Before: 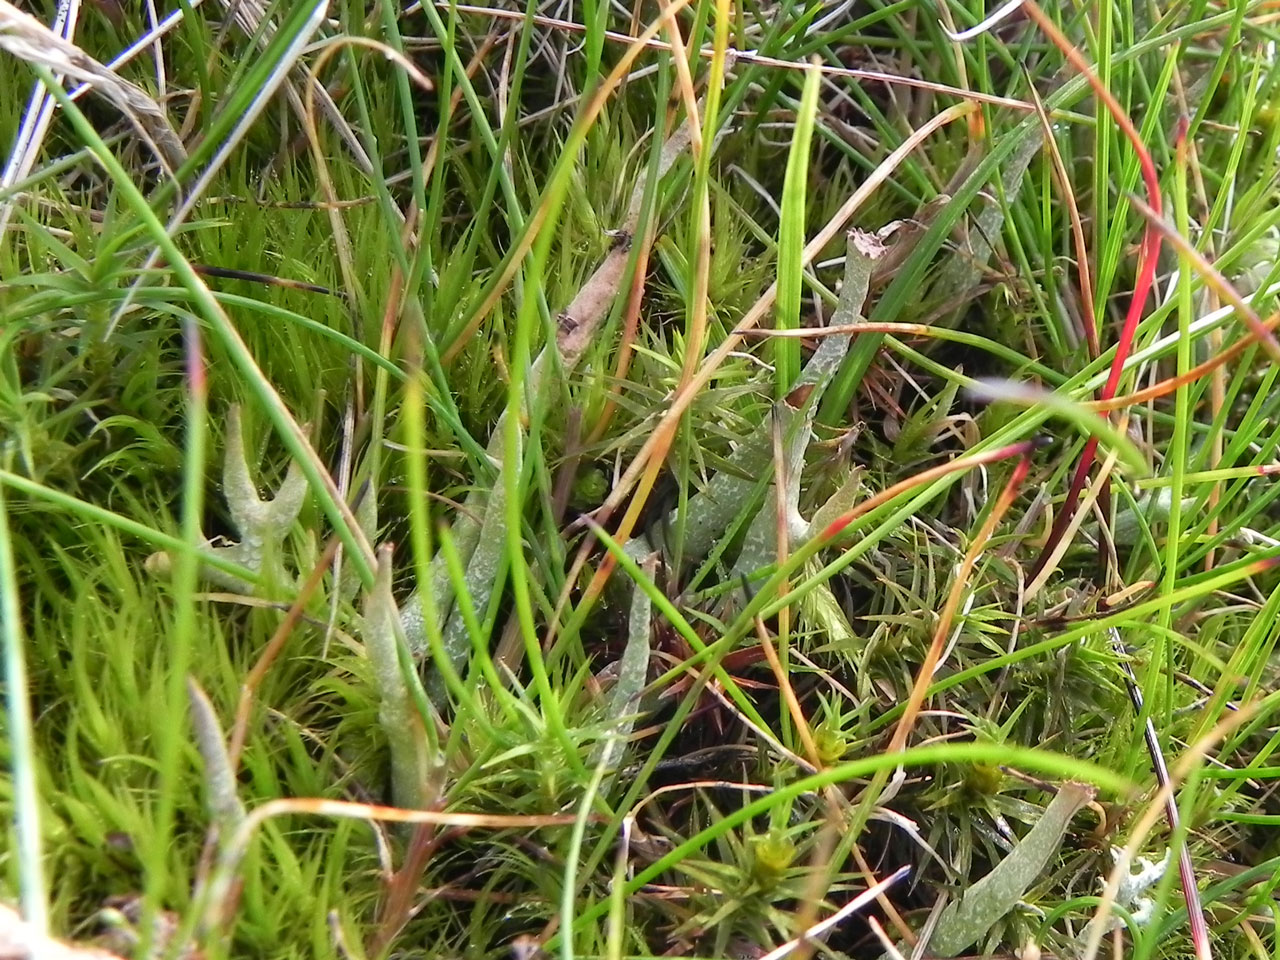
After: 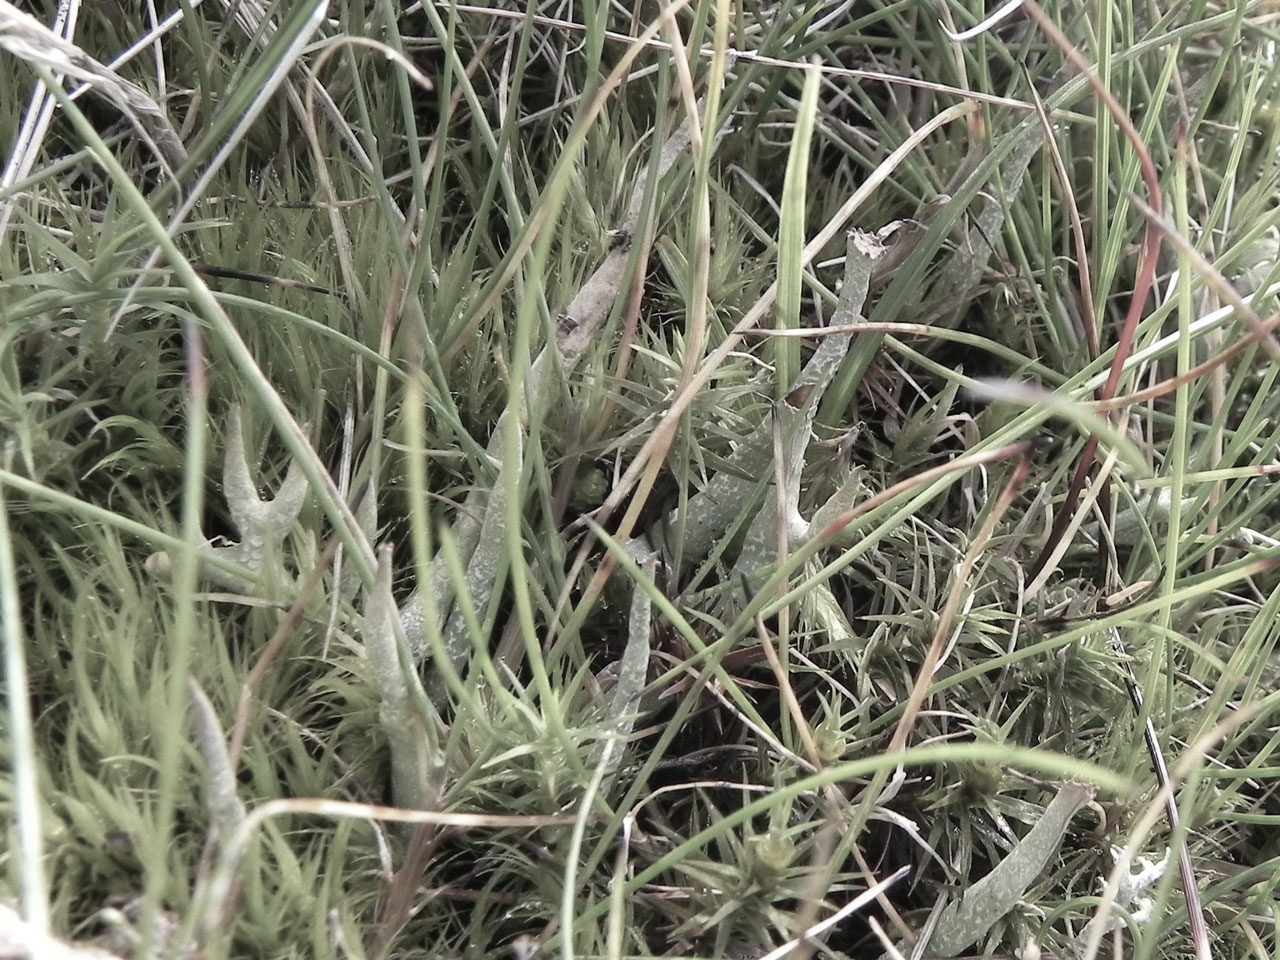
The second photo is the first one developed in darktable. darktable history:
color correction: highlights b* -0.015, saturation 0.295
